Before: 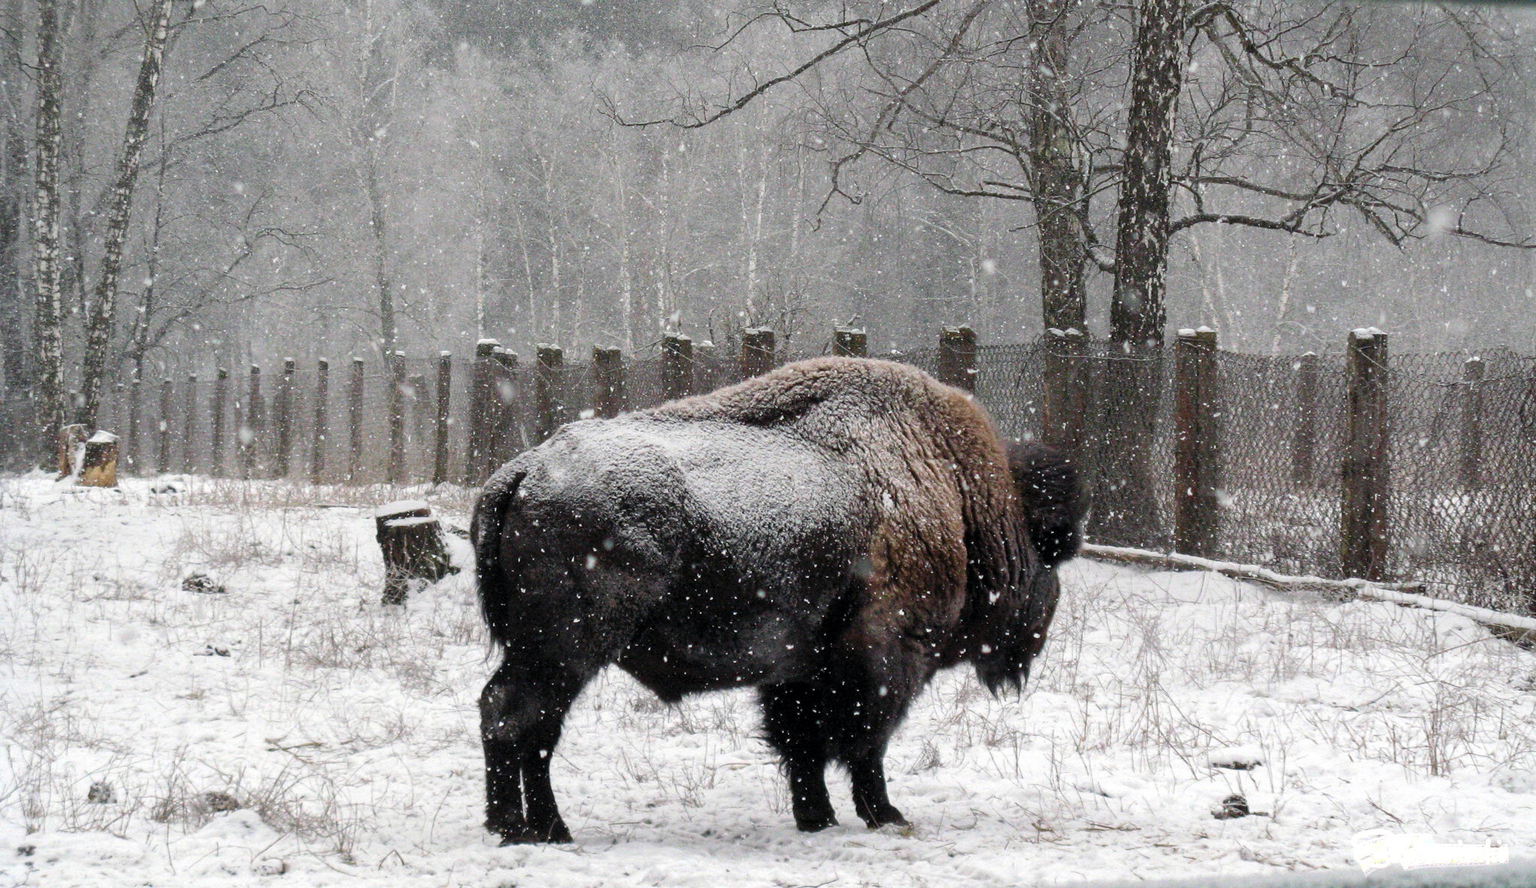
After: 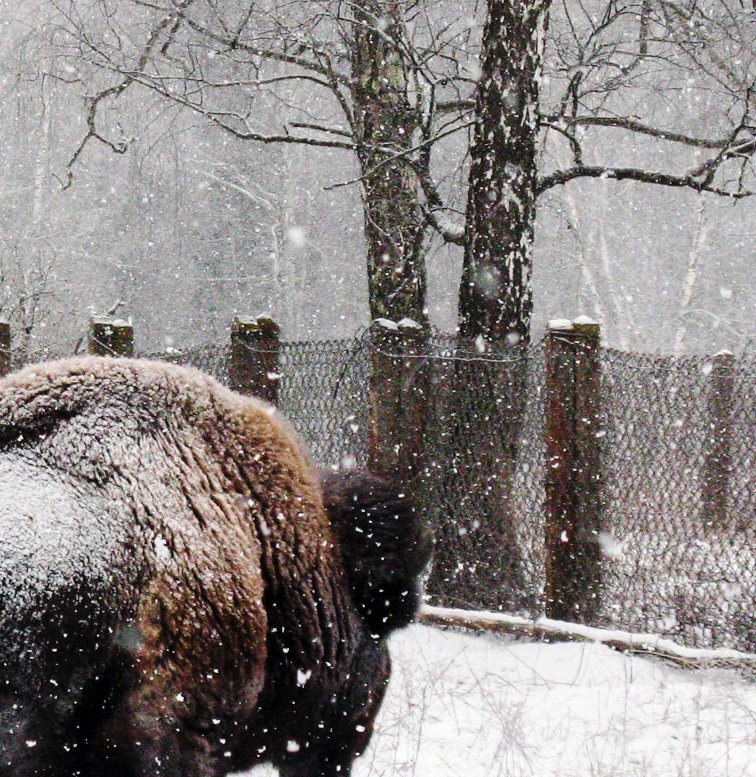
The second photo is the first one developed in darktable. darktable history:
crop and rotate: left 49.936%, top 10.094%, right 13.136%, bottom 24.256%
base curve: curves: ch0 [(0, 0) (0.036, 0.025) (0.121, 0.166) (0.206, 0.329) (0.605, 0.79) (1, 1)], preserve colors none
